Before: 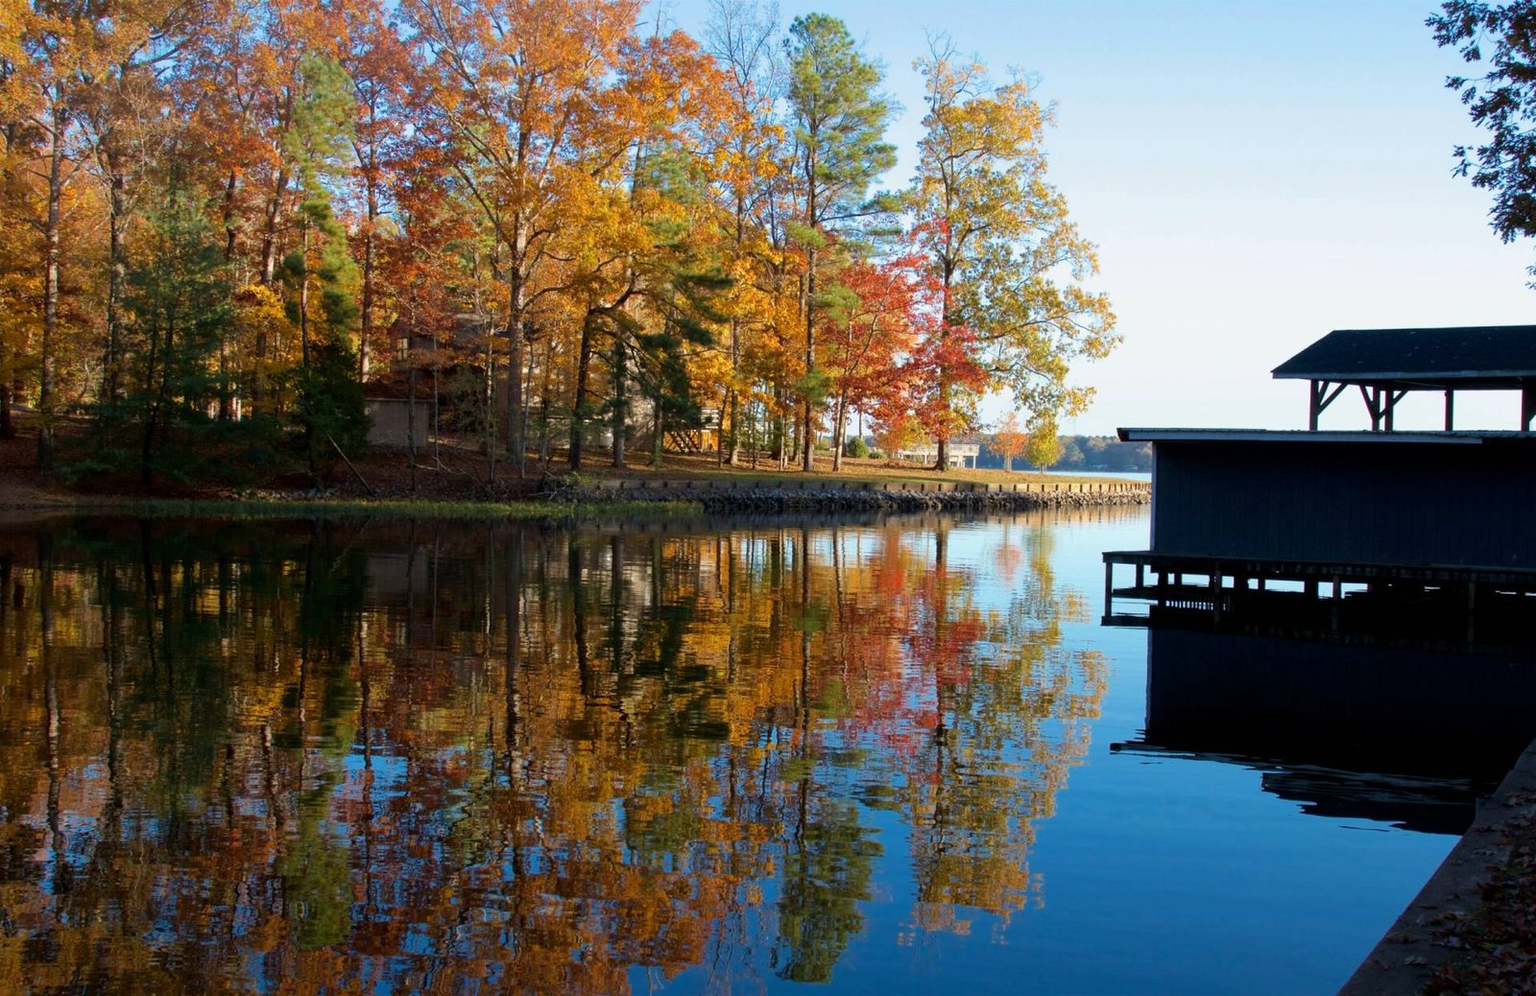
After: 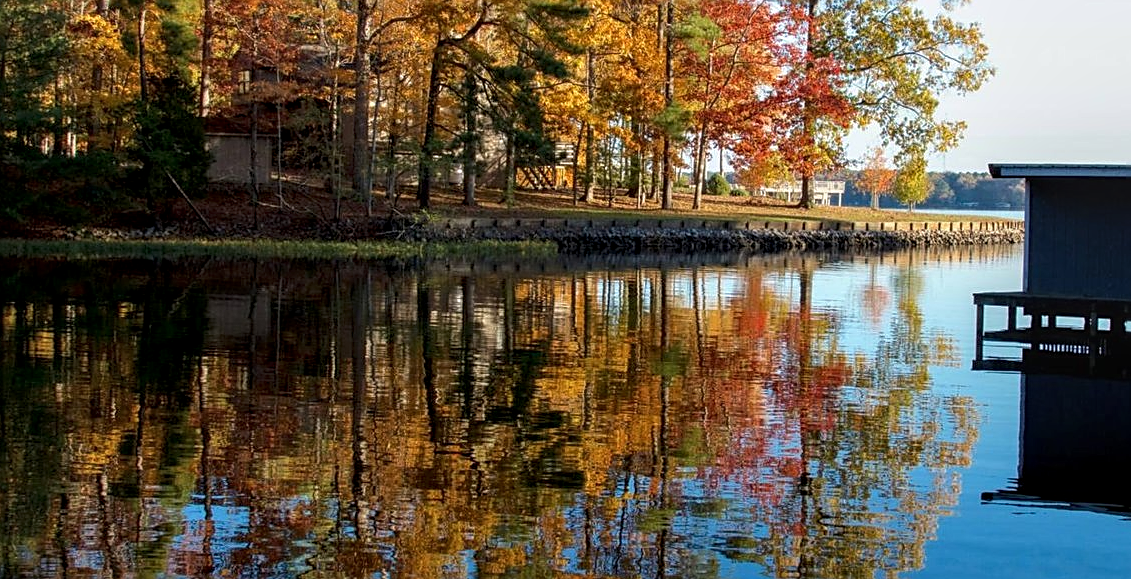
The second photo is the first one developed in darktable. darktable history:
local contrast: highlights 31%, detail 135%
crop: left 10.978%, top 27.243%, right 18.326%, bottom 16.974%
sharpen: amount 0.5
